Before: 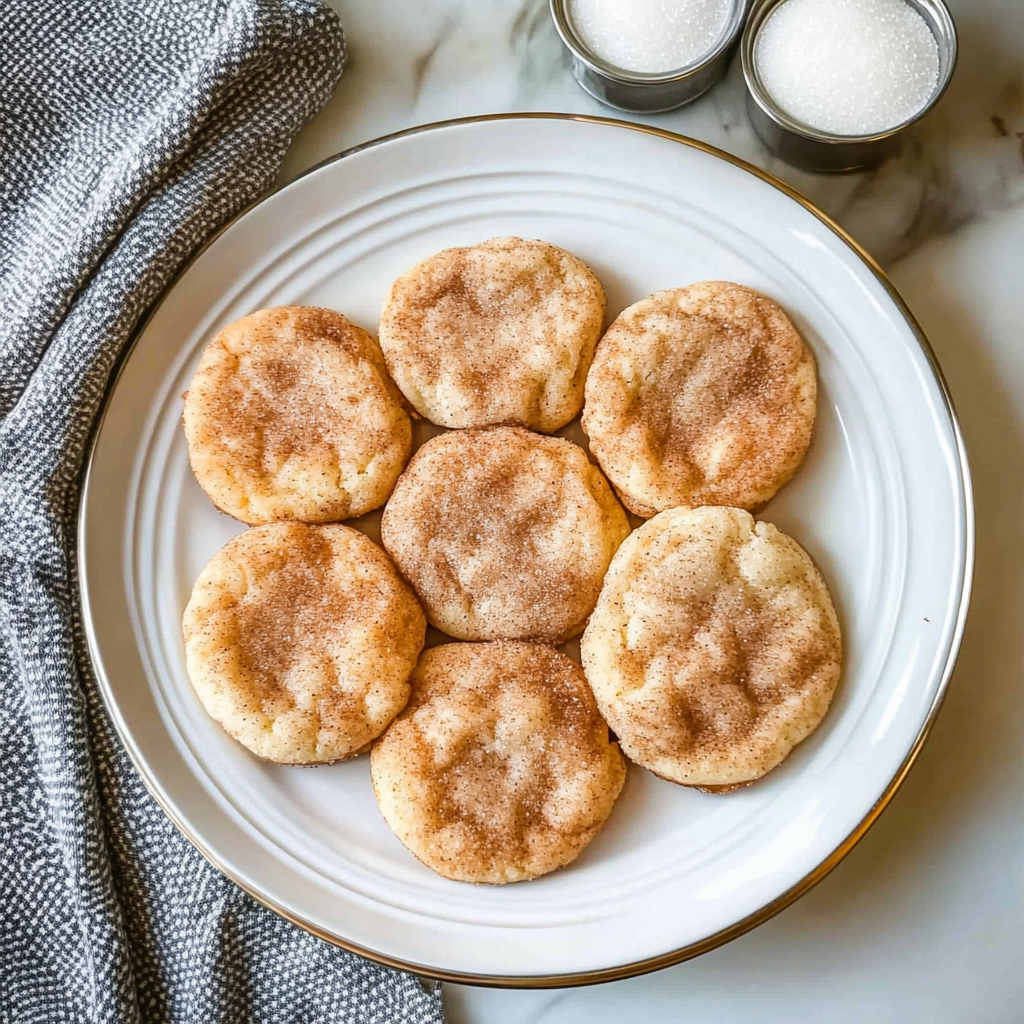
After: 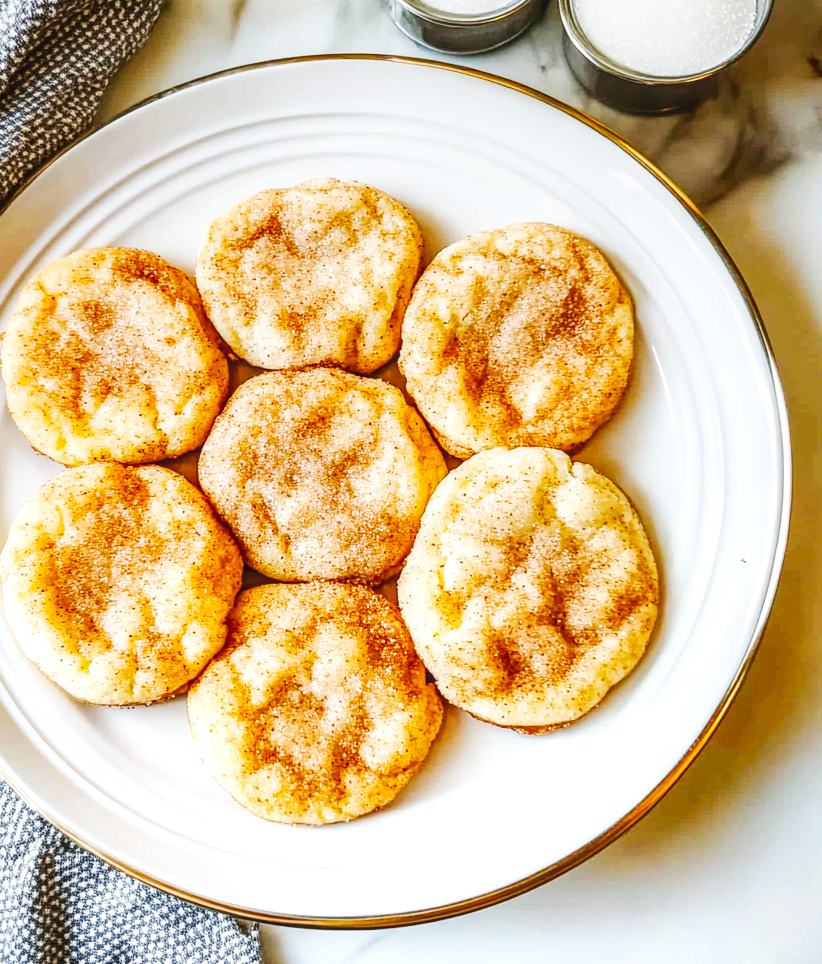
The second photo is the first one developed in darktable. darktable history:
color balance: output saturation 120%
crop and rotate: left 17.959%, top 5.771%, right 1.742%
tone curve: curves: ch0 [(0, 0) (0.003, 0.04) (0.011, 0.053) (0.025, 0.077) (0.044, 0.104) (0.069, 0.127) (0.1, 0.15) (0.136, 0.177) (0.177, 0.215) (0.224, 0.254) (0.277, 0.3) (0.335, 0.355) (0.399, 0.41) (0.468, 0.477) (0.543, 0.554) (0.623, 0.636) (0.709, 0.72) (0.801, 0.804) (0.898, 0.892) (1, 1)], preserve colors none
local contrast: detail 130%
base curve: curves: ch0 [(0, 0.003) (0.001, 0.002) (0.006, 0.004) (0.02, 0.022) (0.048, 0.086) (0.094, 0.234) (0.162, 0.431) (0.258, 0.629) (0.385, 0.8) (0.548, 0.918) (0.751, 0.988) (1, 1)], preserve colors none
graduated density: rotation 5.63°, offset 76.9
